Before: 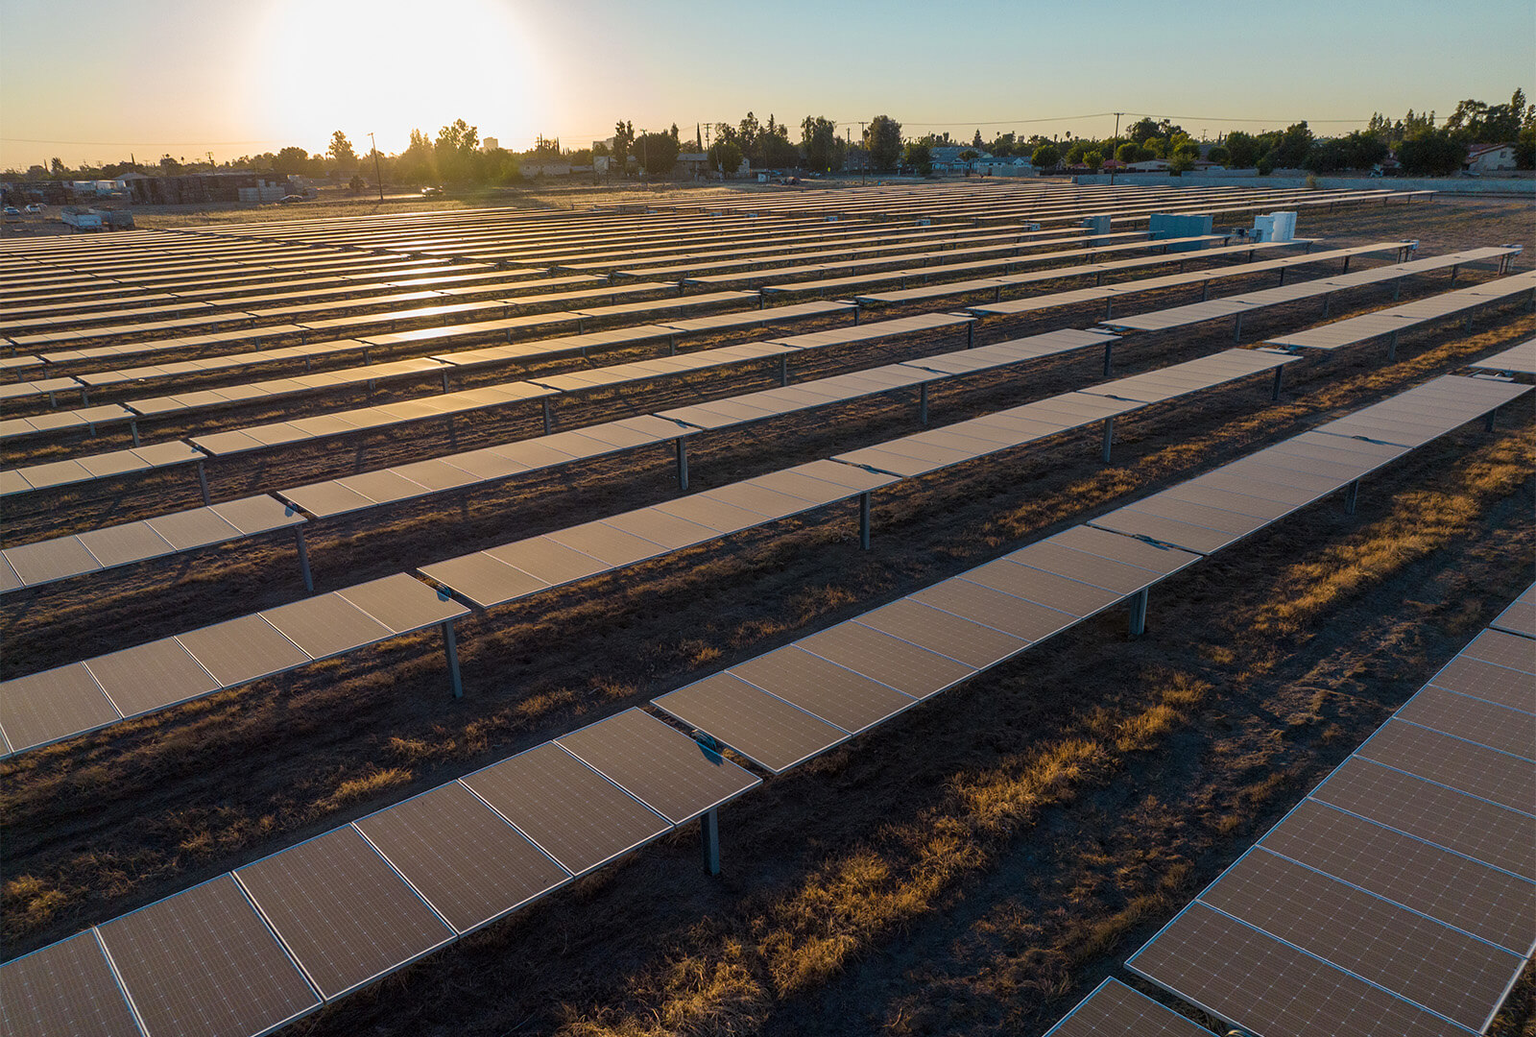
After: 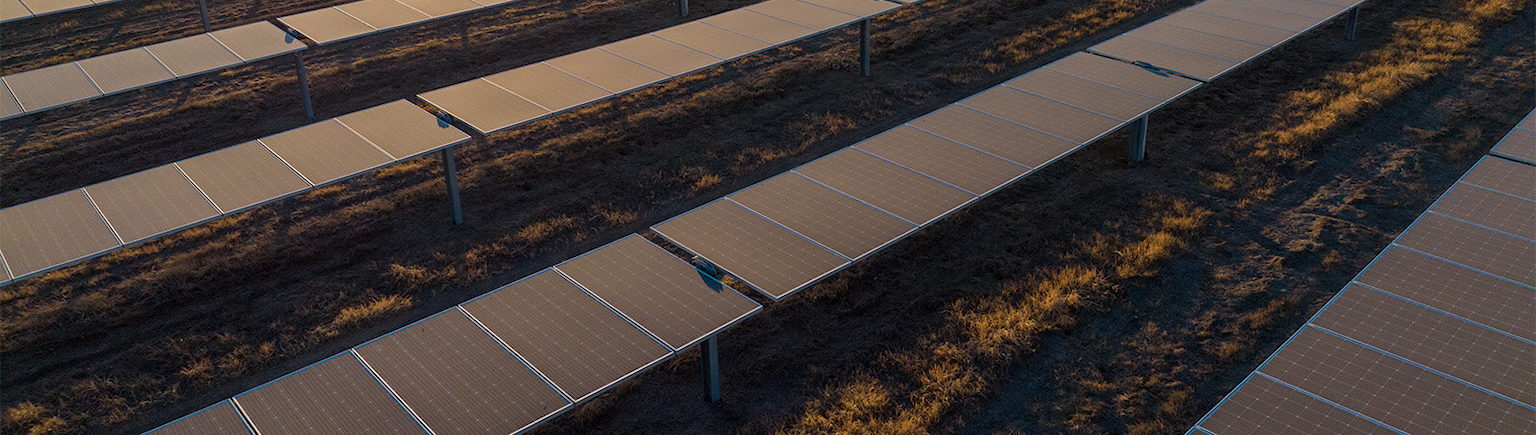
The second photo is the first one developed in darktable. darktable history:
crop: top 45.674%, bottom 12.214%
